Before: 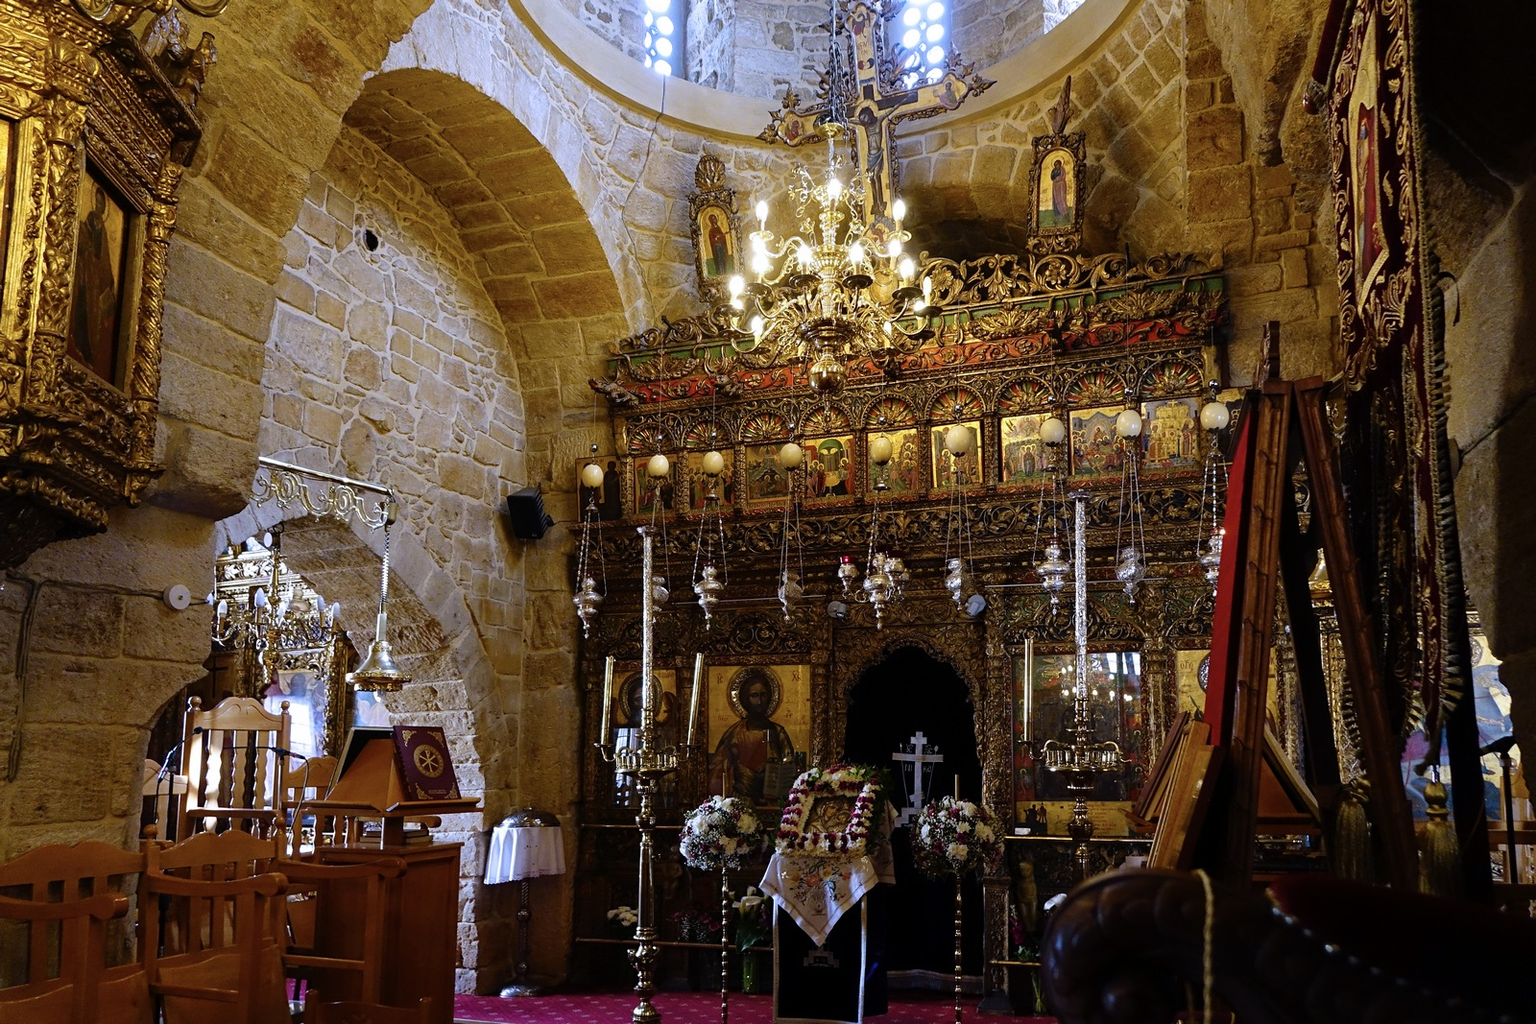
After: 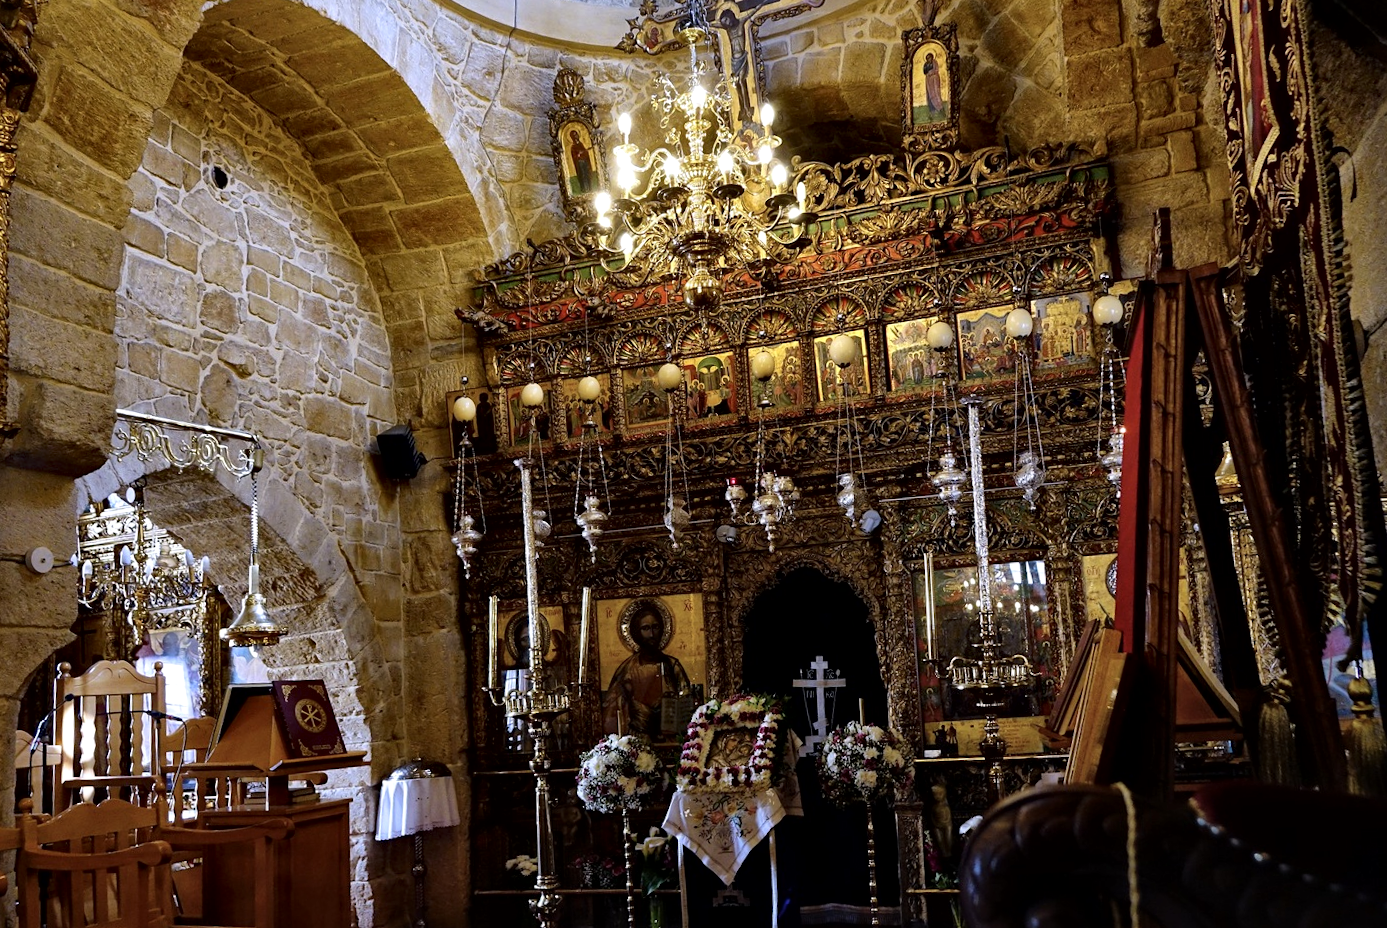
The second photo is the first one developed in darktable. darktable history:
crop and rotate: angle 3.27°, left 6.039%, top 5.697%
local contrast: mode bilateral grid, contrast 25, coarseness 46, detail 151%, midtone range 0.2
tone equalizer: on, module defaults
